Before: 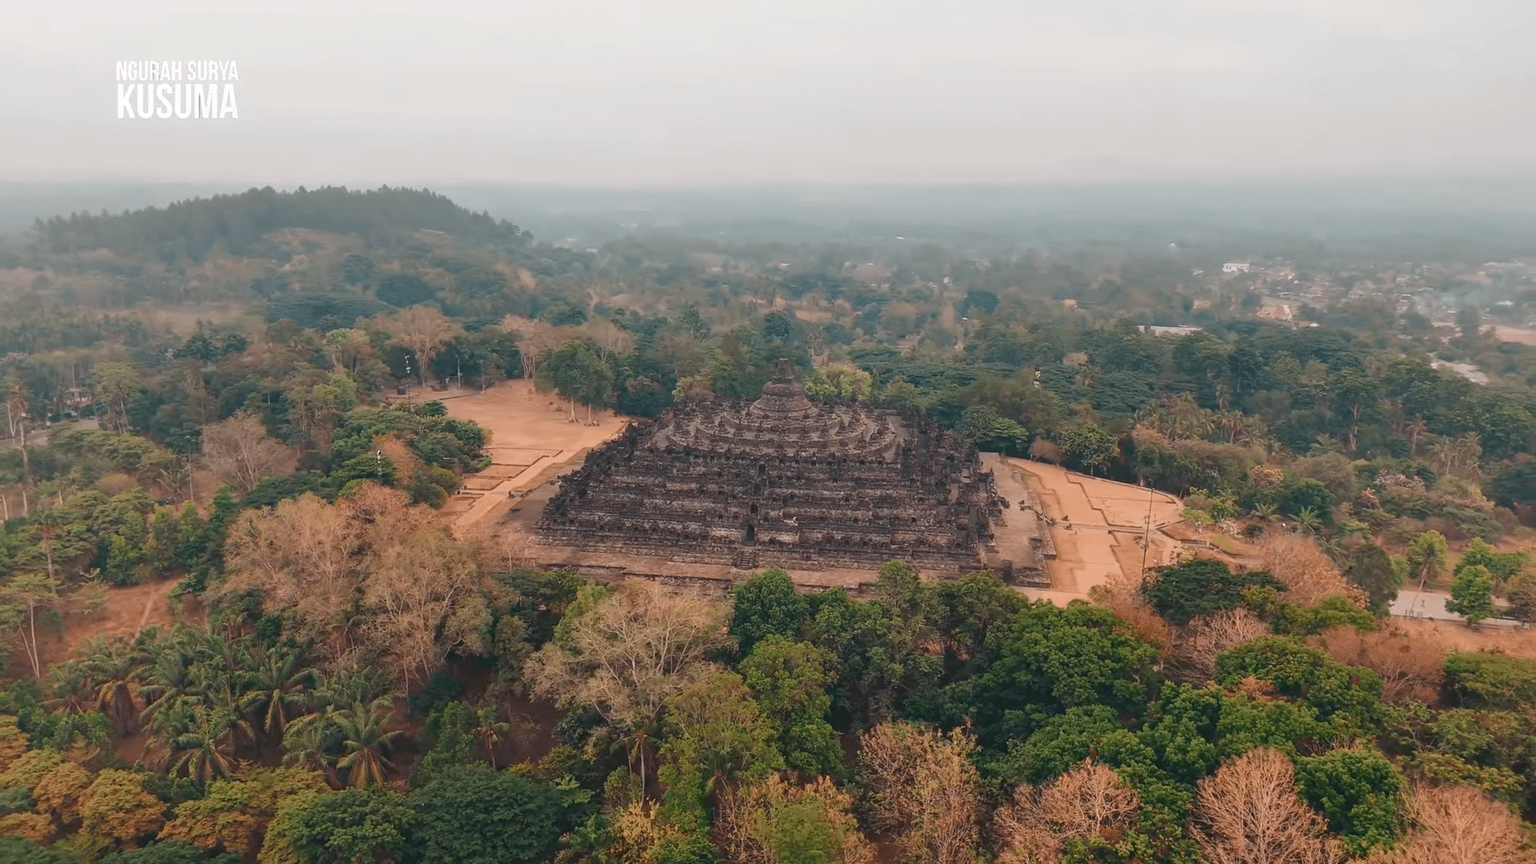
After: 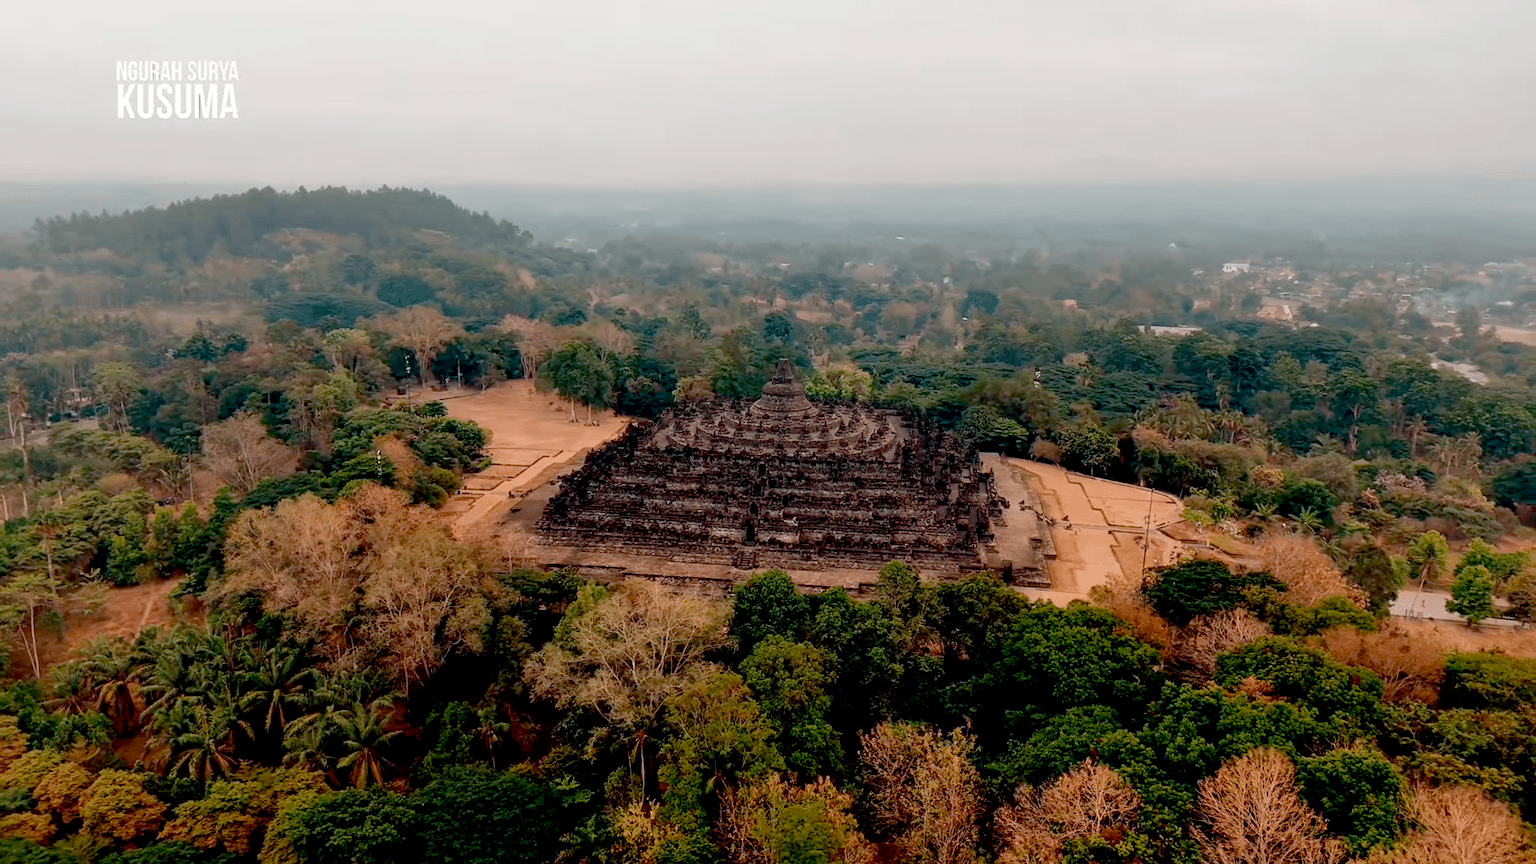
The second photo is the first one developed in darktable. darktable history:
exposure: black level correction 0.048, exposure 0.013 EV
